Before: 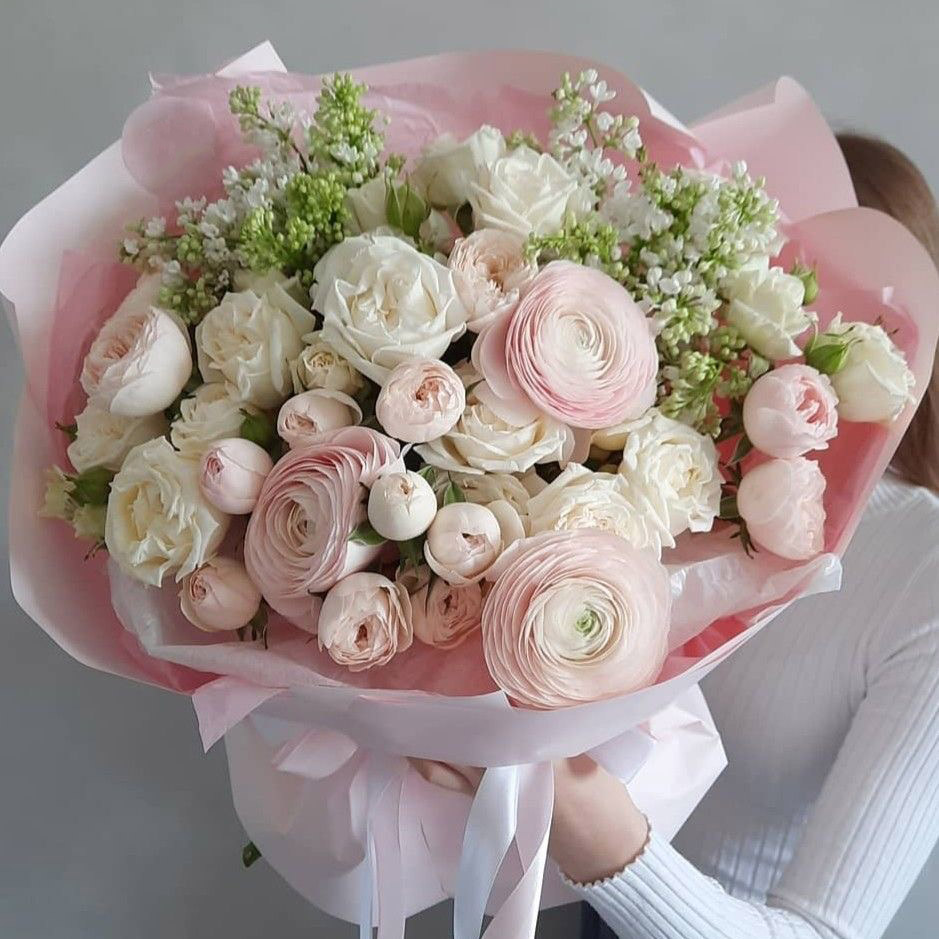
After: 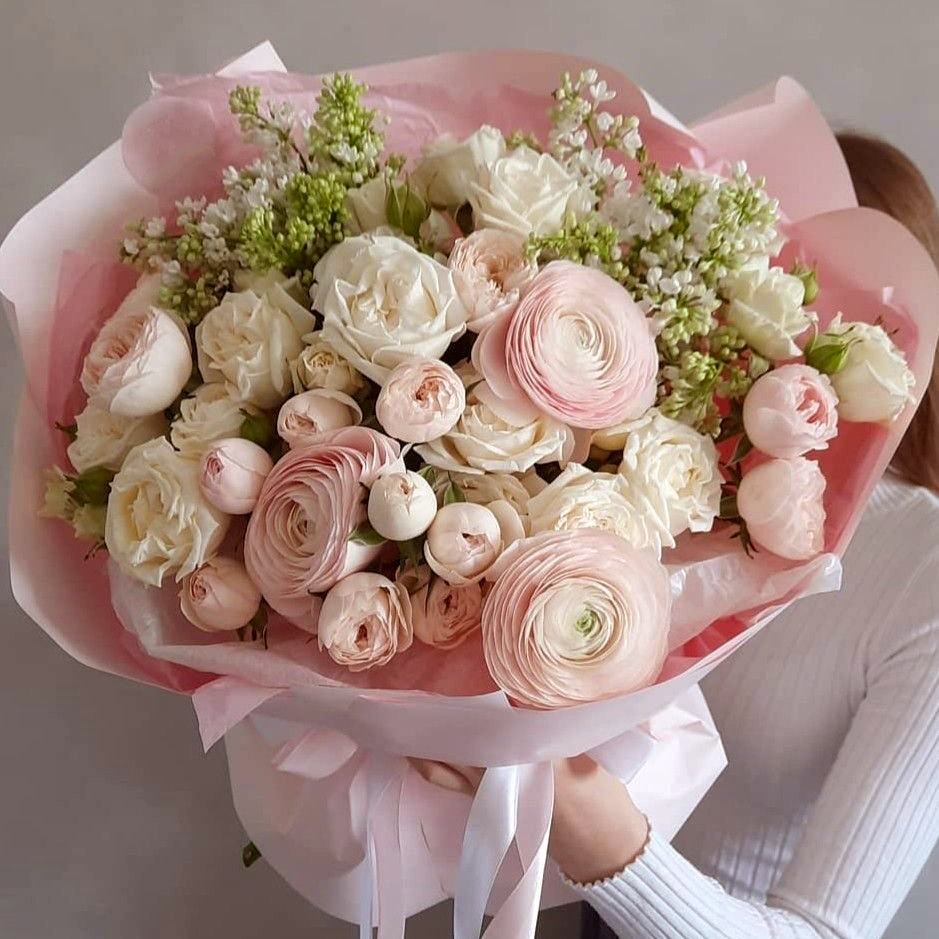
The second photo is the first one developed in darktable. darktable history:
local contrast: highlights 100%, shadows 100%, detail 120%, midtone range 0.2
rgb levels: mode RGB, independent channels, levels [[0, 0.5, 1], [0, 0.521, 1], [0, 0.536, 1]]
